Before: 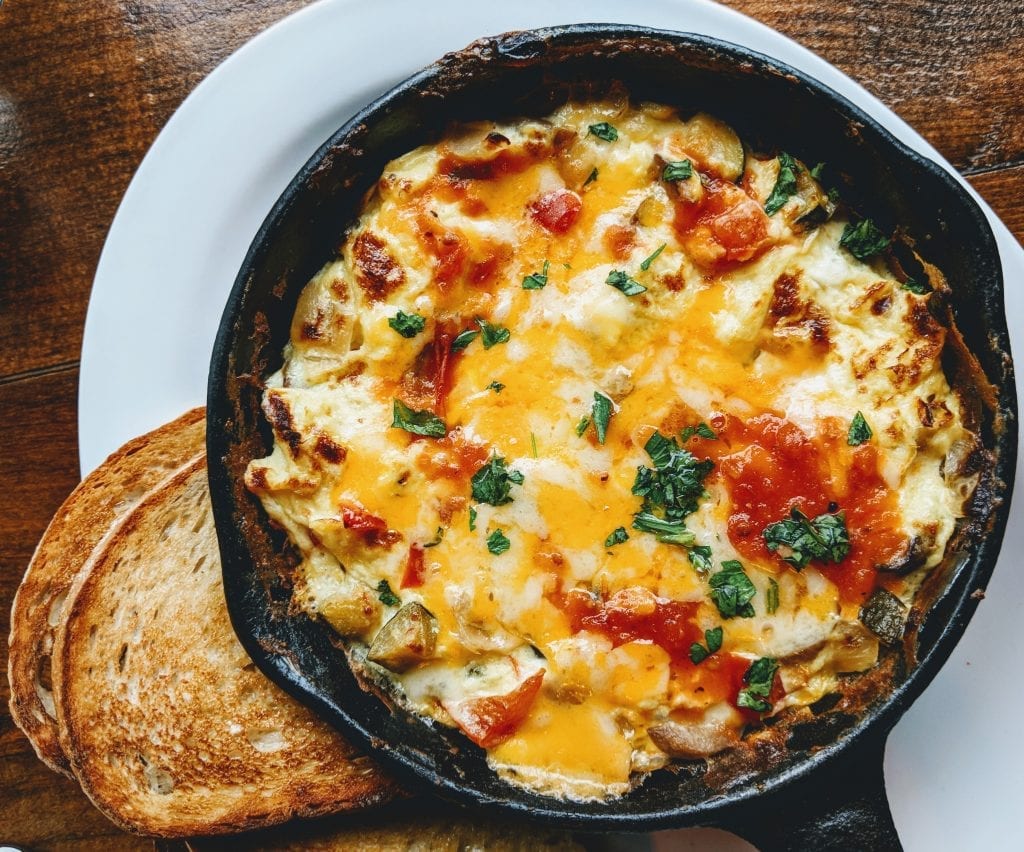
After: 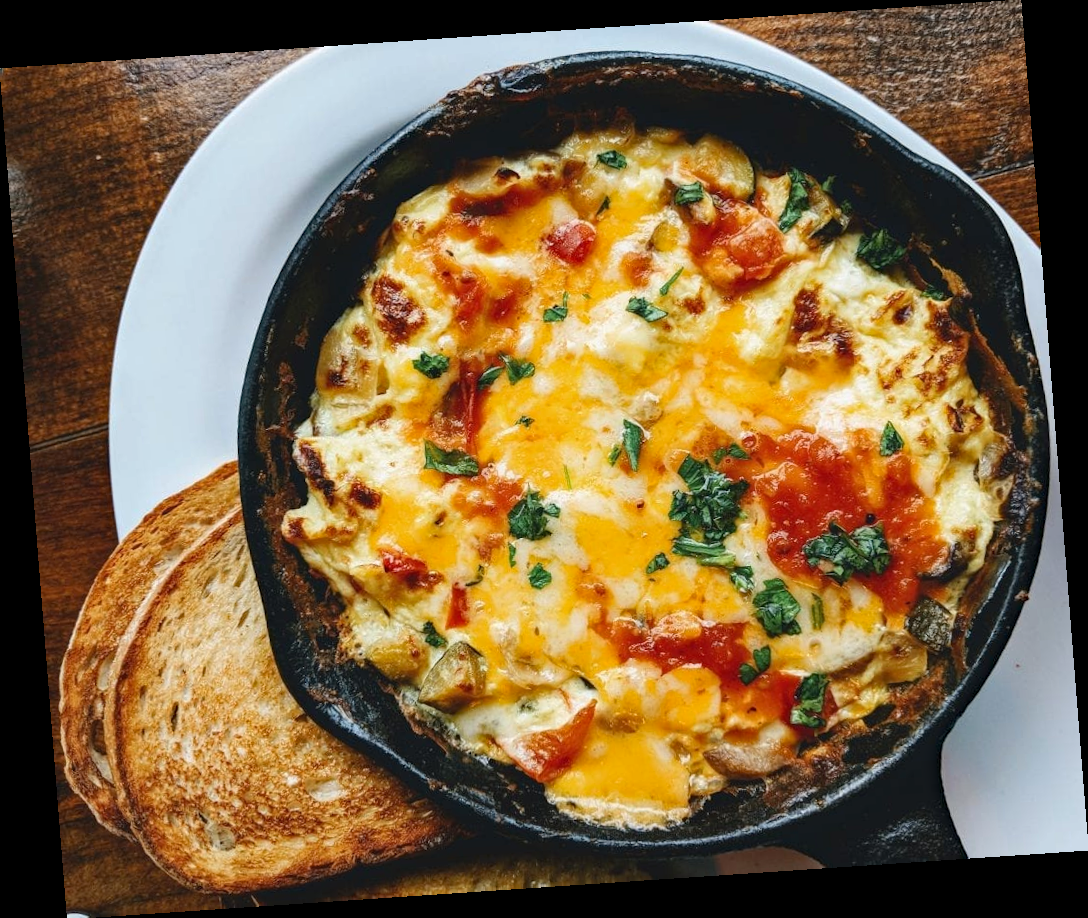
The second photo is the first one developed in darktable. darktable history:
rotate and perspective: rotation -4.2°, shear 0.006, automatic cropping off
haze removal: compatibility mode true, adaptive false
